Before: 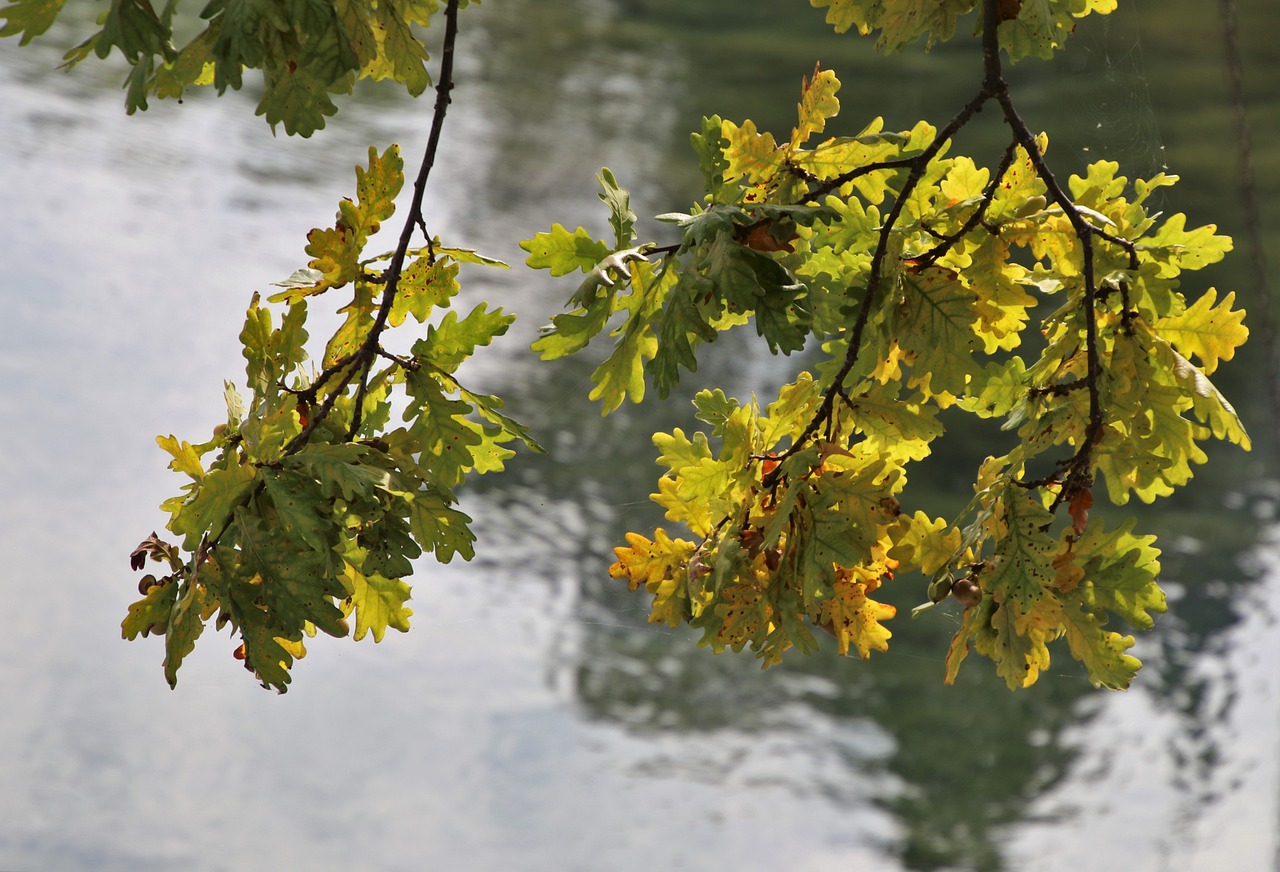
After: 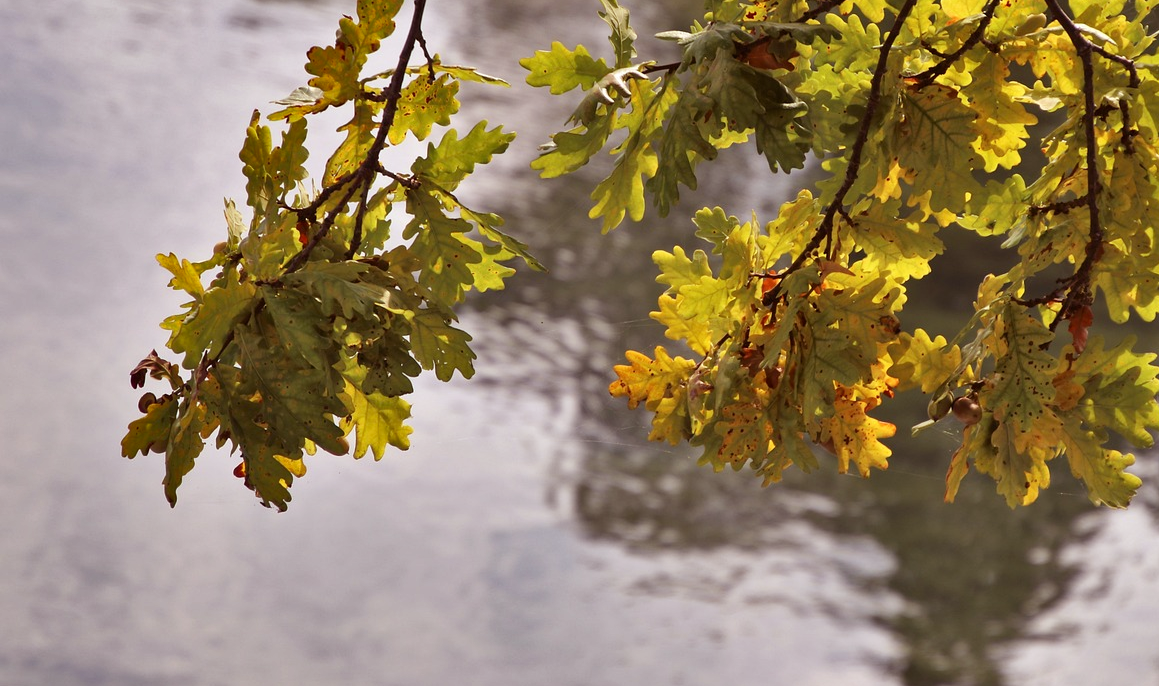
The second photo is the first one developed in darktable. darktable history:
crop: top 20.916%, right 9.437%, bottom 0.316%
rgb levels: mode RGB, independent channels, levels [[0, 0.474, 1], [0, 0.5, 1], [0, 0.5, 1]]
tone equalizer: on, module defaults
contrast brightness saturation: contrast 0.05
shadows and highlights: radius 118.69, shadows 42.21, highlights -61.56, soften with gaussian
